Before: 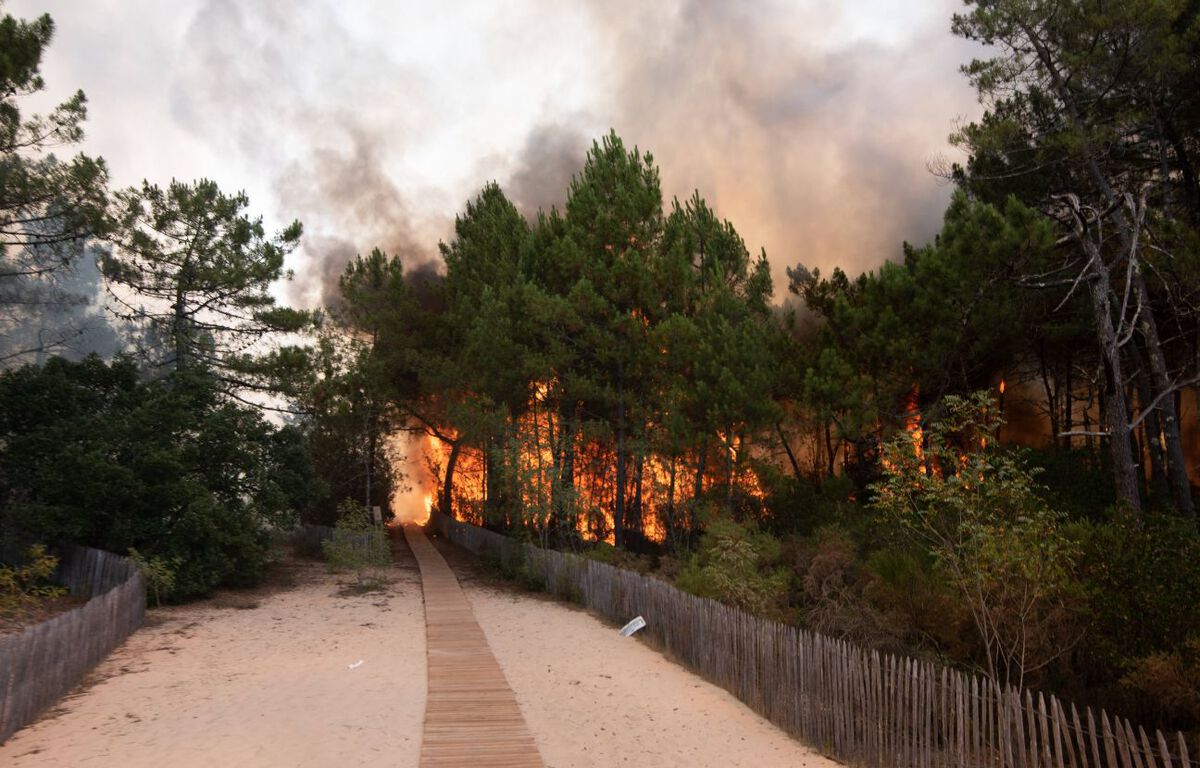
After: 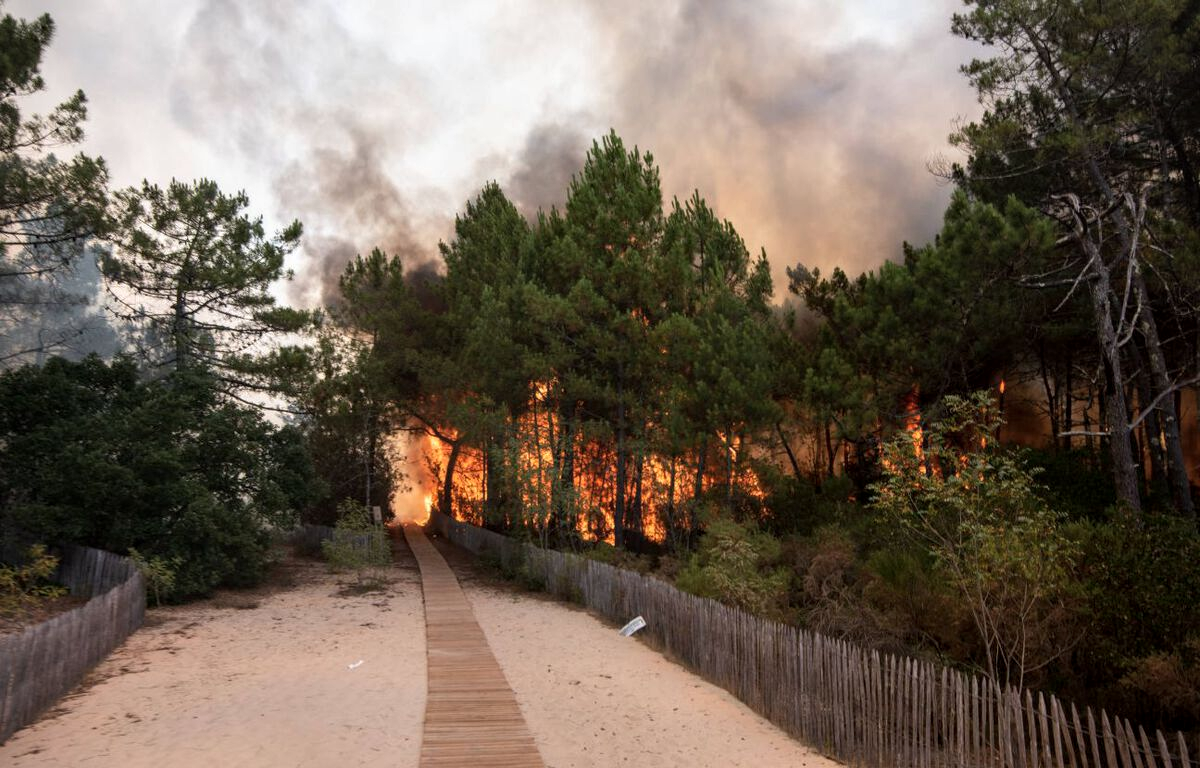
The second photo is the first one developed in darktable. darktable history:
vignetting: fall-off start 100.34%, brightness -0.53, saturation -0.509
local contrast: on, module defaults
